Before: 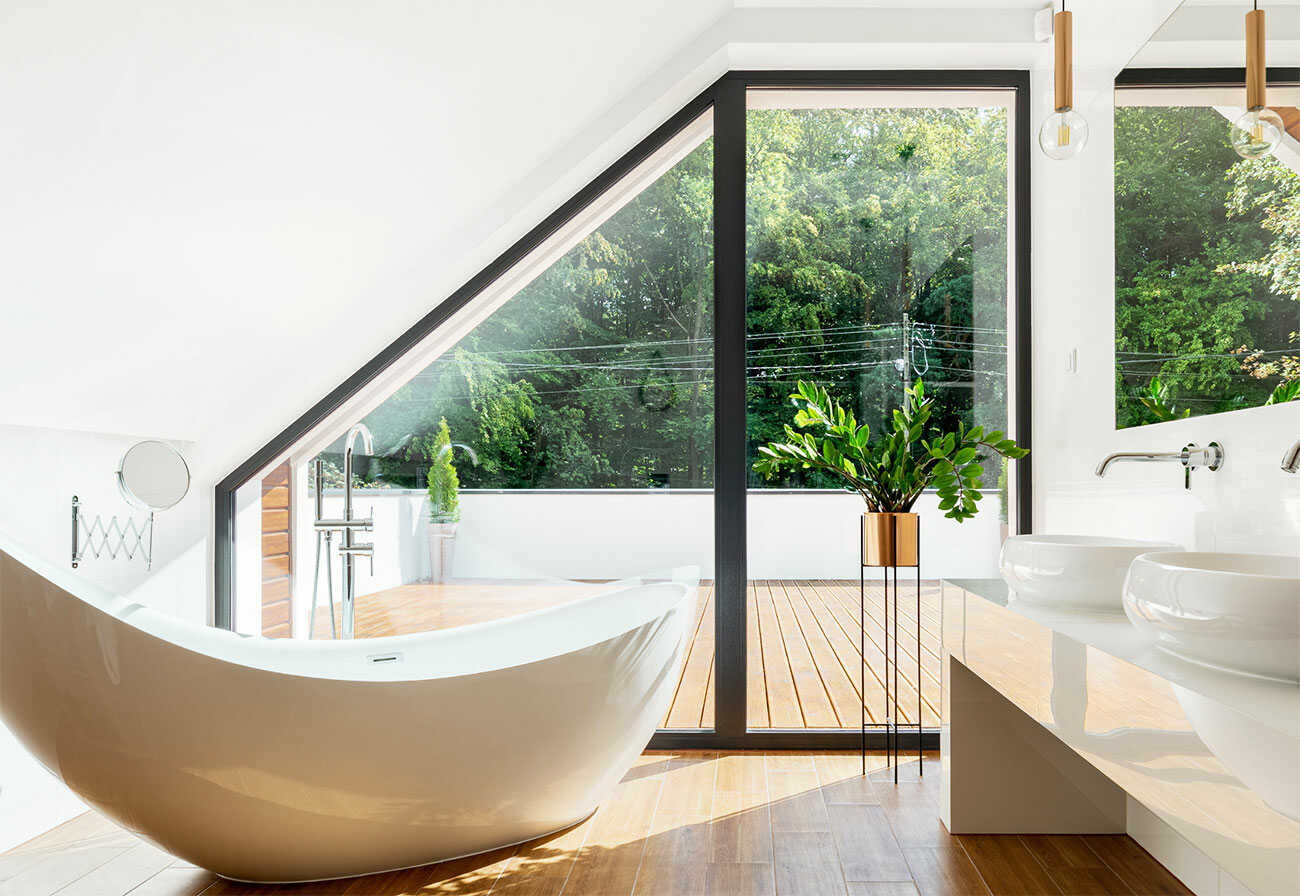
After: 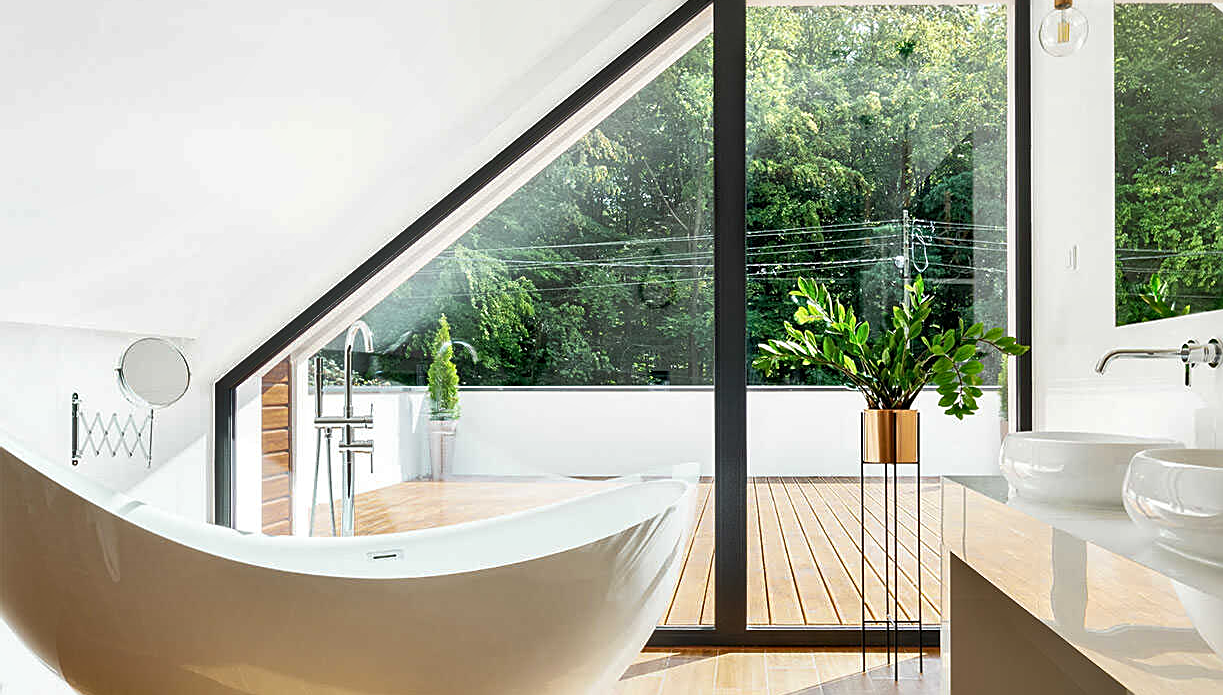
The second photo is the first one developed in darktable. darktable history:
sharpen: on, module defaults
shadows and highlights: shadows 13.6, white point adjustment 1.13, soften with gaussian
crop and rotate: angle 0.032°, top 11.541%, right 5.835%, bottom 10.743%
